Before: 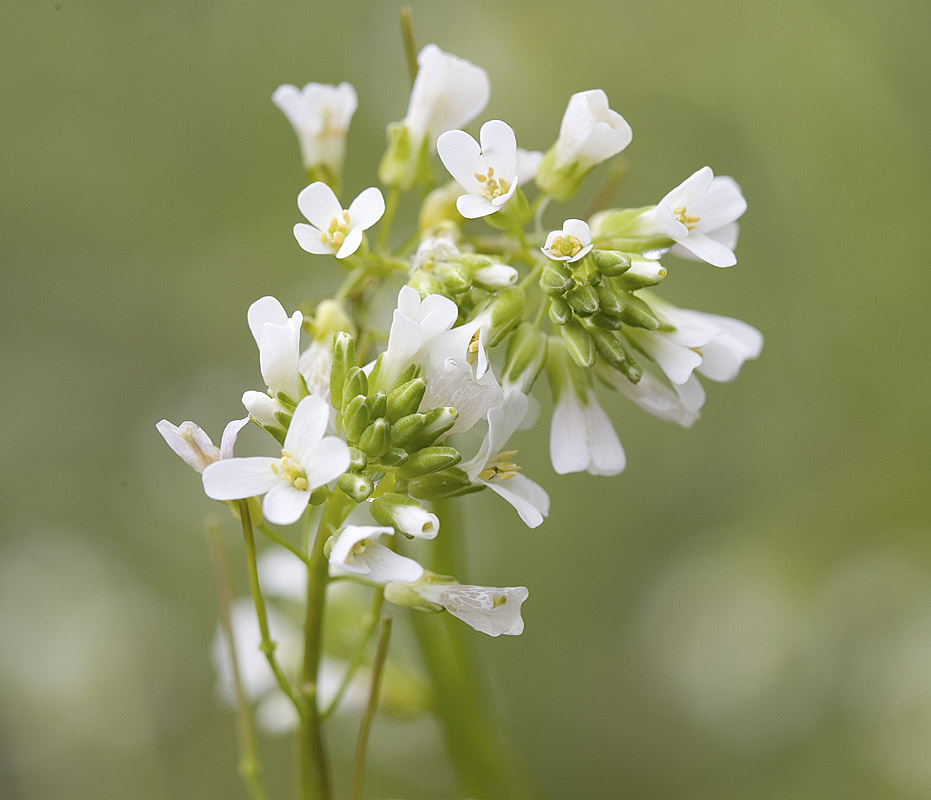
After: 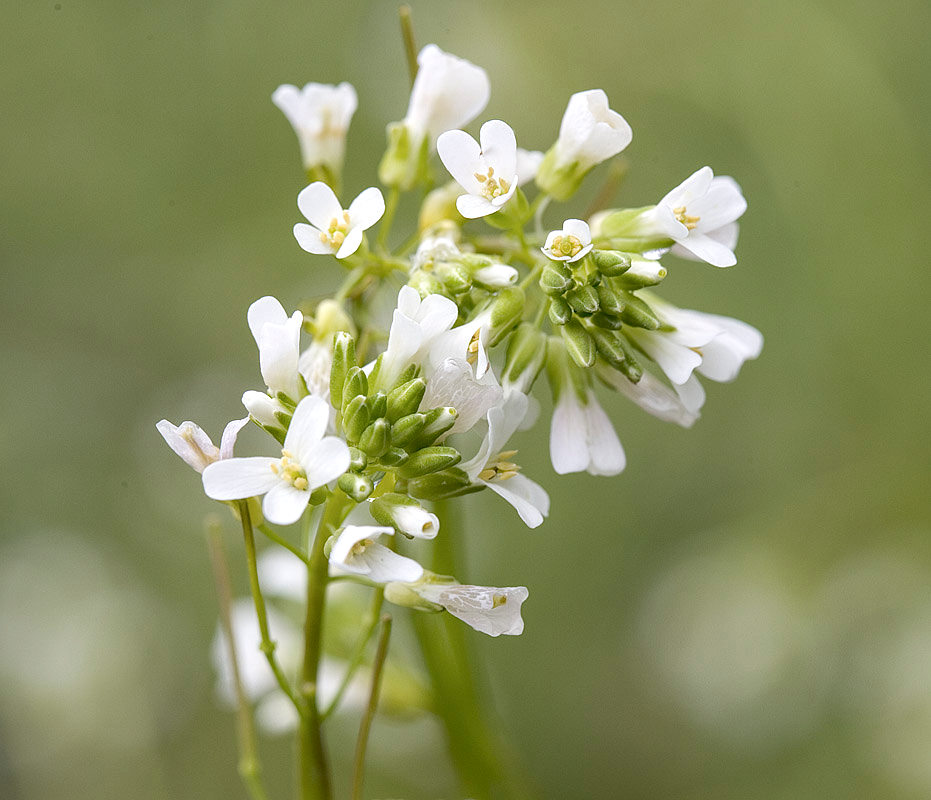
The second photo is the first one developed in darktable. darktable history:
color zones: curves: ch0 [(0, 0.5) (0.143, 0.52) (0.286, 0.5) (0.429, 0.5) (0.571, 0.5) (0.714, 0.5) (0.857, 0.5) (1, 0.5)]; ch1 [(0, 0.489) (0.155, 0.45) (0.286, 0.466) (0.429, 0.5) (0.571, 0.5) (0.714, 0.5) (0.857, 0.5) (1, 0.489)]
local contrast: detail 130%
exposure: black level correction 0.001, exposure 0.298 EV, compensate exposure bias true, compensate highlight preservation false
